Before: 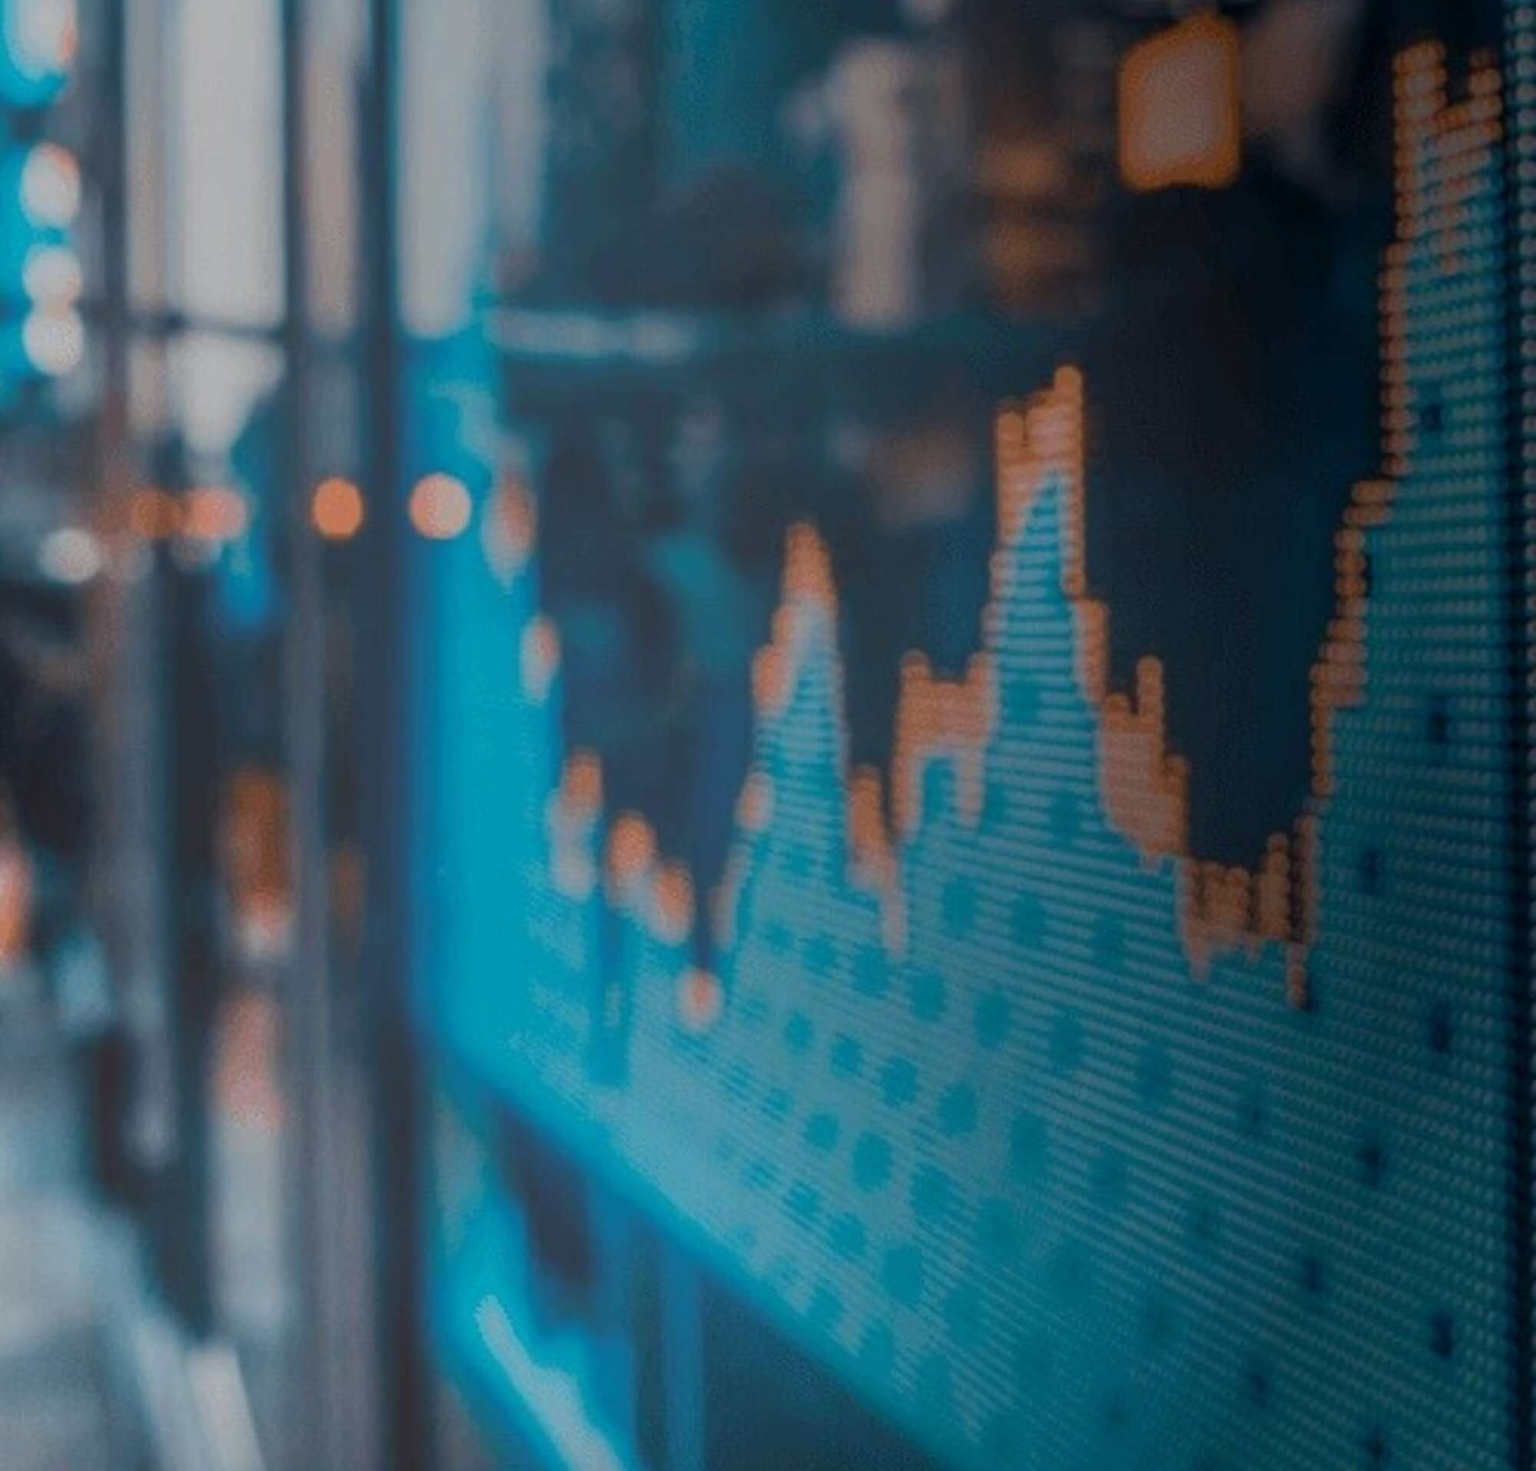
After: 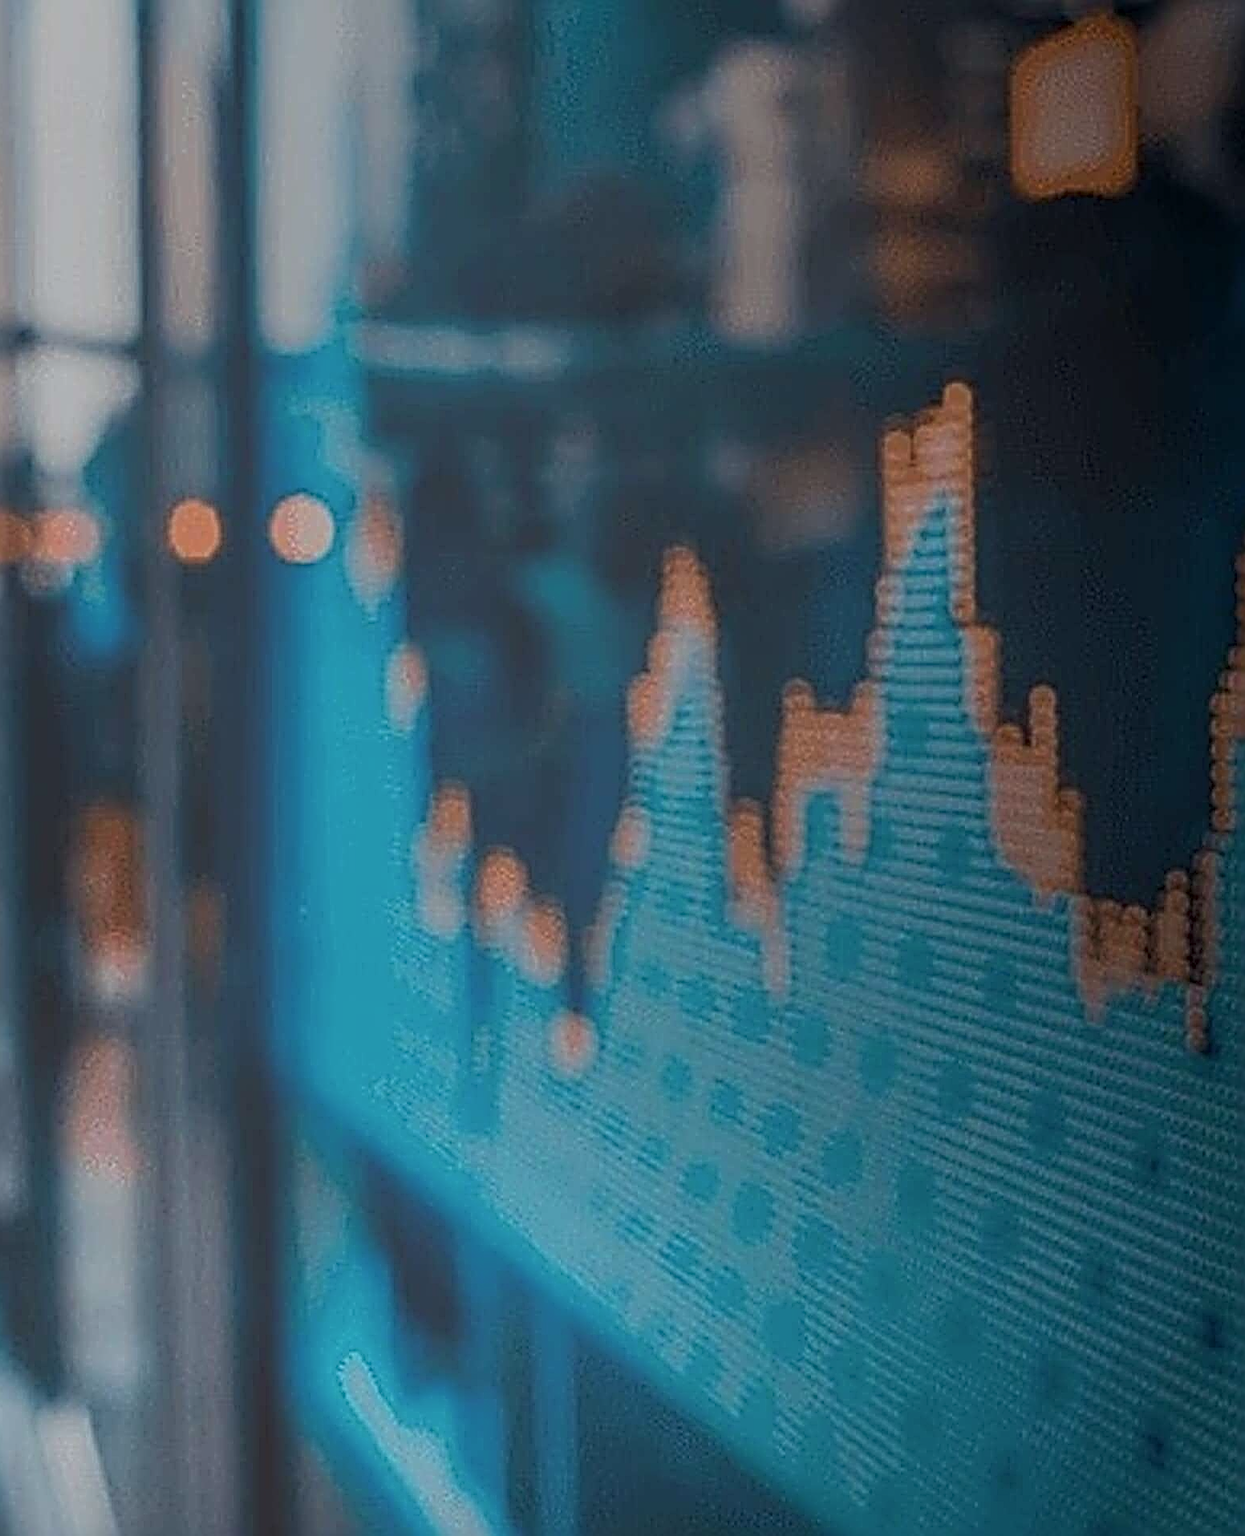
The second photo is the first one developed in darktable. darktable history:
sharpen: radius 4.009, amount 1.994
crop: left 9.858%, right 12.463%
contrast brightness saturation: contrast 0.006, saturation -0.068
